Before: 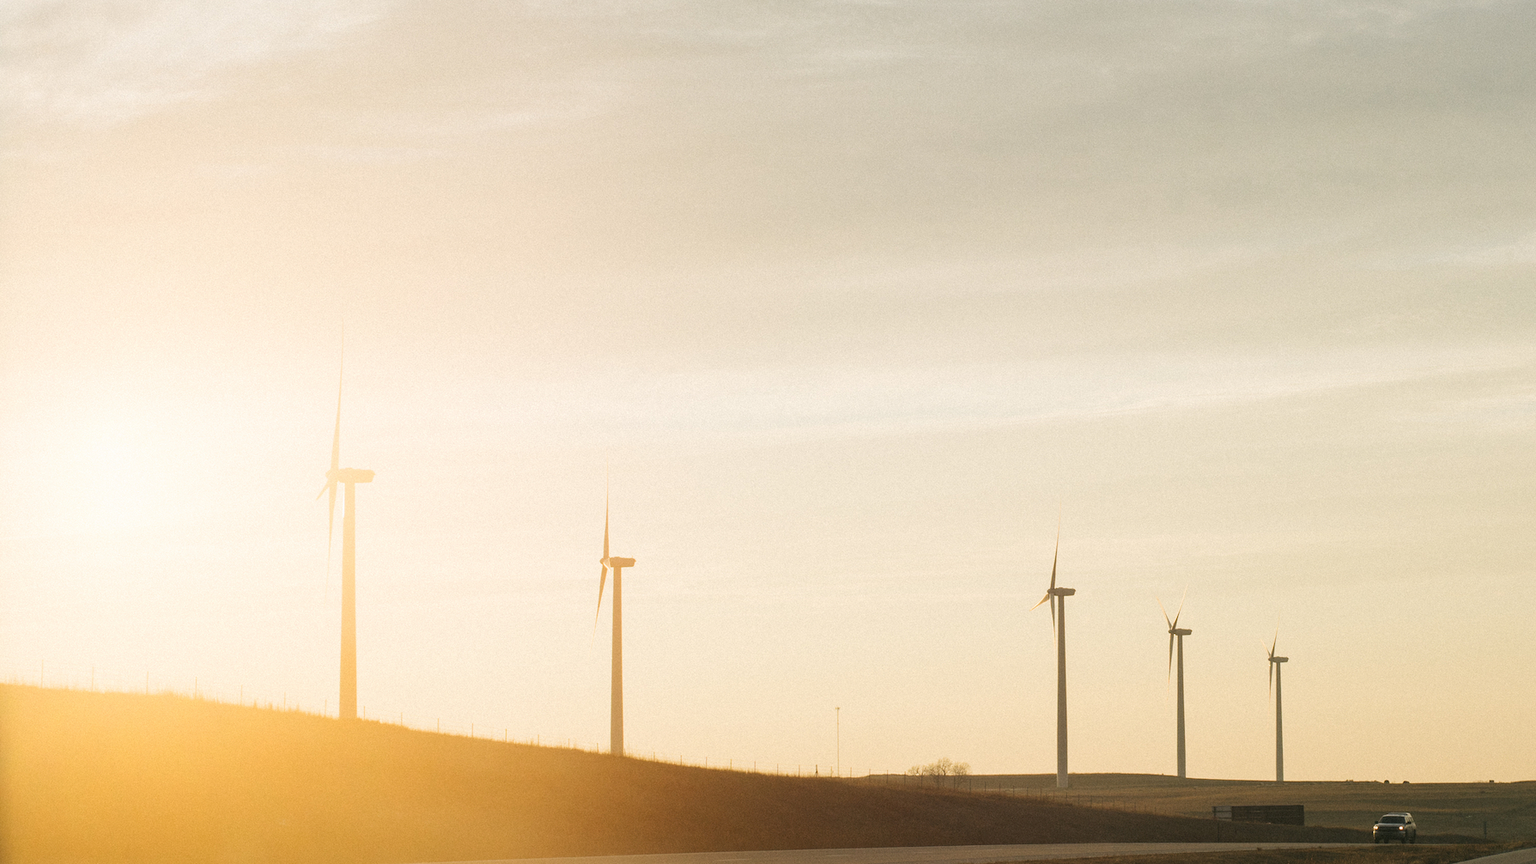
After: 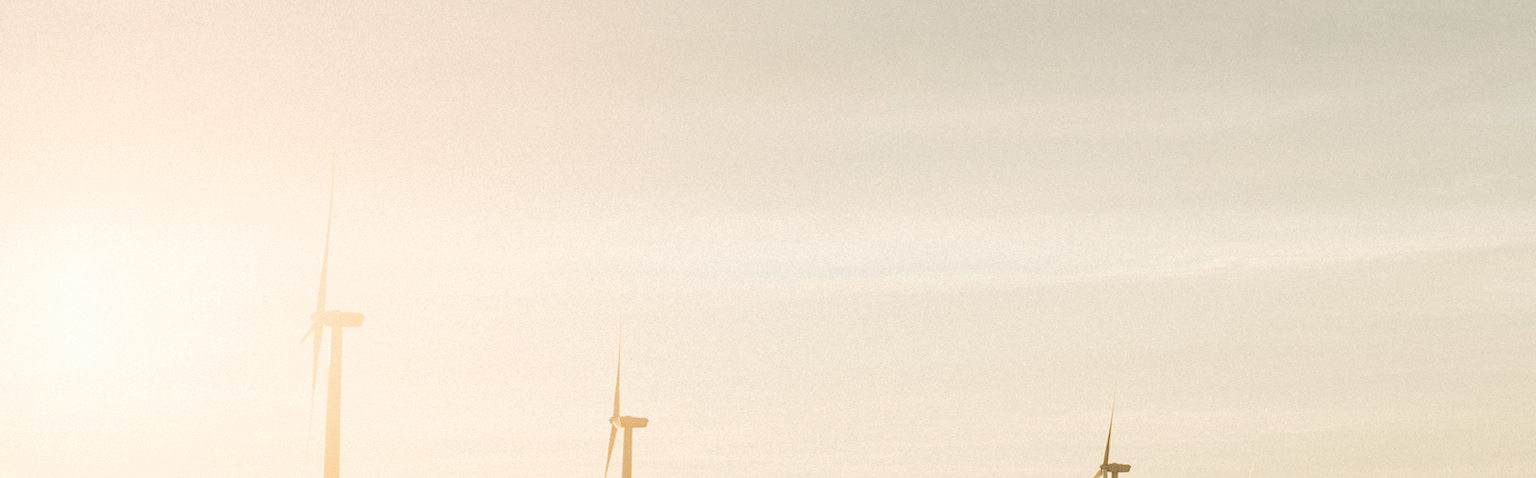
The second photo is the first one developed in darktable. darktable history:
crop: left 1.744%, top 19.225%, right 5.069%, bottom 28.357%
tone curve: curves: ch0 [(0, 0) (0.003, 0.019) (0.011, 0.02) (0.025, 0.019) (0.044, 0.027) (0.069, 0.038) (0.1, 0.056) (0.136, 0.089) (0.177, 0.137) (0.224, 0.187) (0.277, 0.259) (0.335, 0.343) (0.399, 0.437) (0.468, 0.532) (0.543, 0.613) (0.623, 0.685) (0.709, 0.752) (0.801, 0.822) (0.898, 0.9) (1, 1)], preserve colors none
rotate and perspective: rotation 1.57°, crop left 0.018, crop right 0.982, crop top 0.039, crop bottom 0.961
